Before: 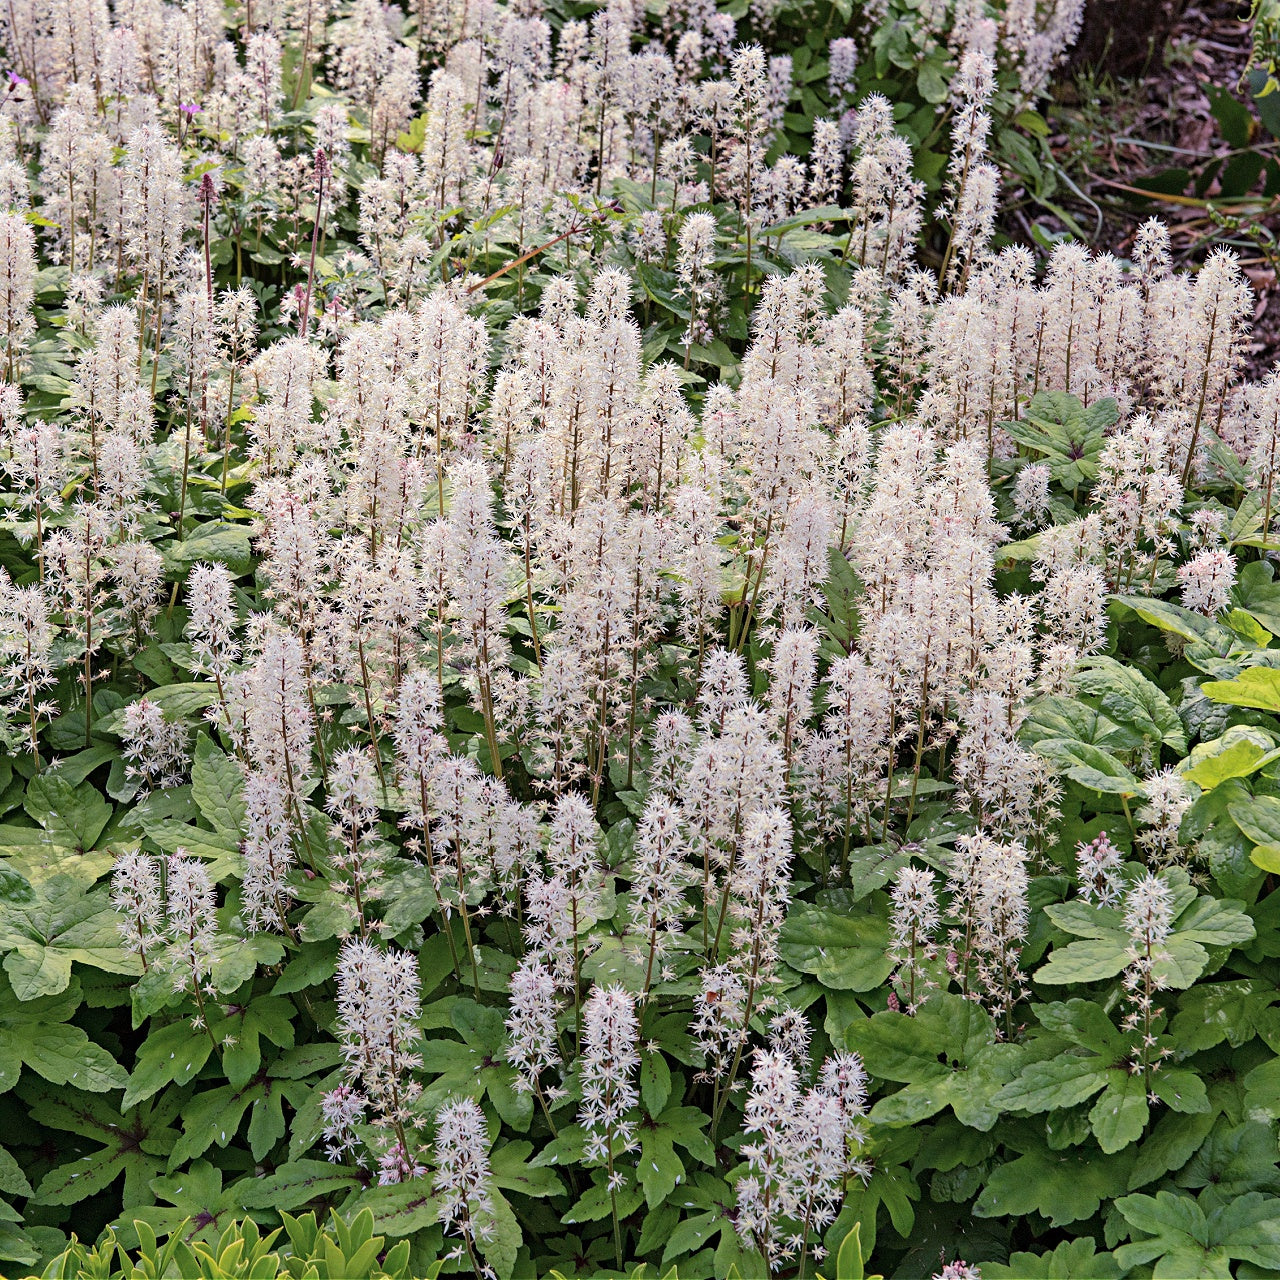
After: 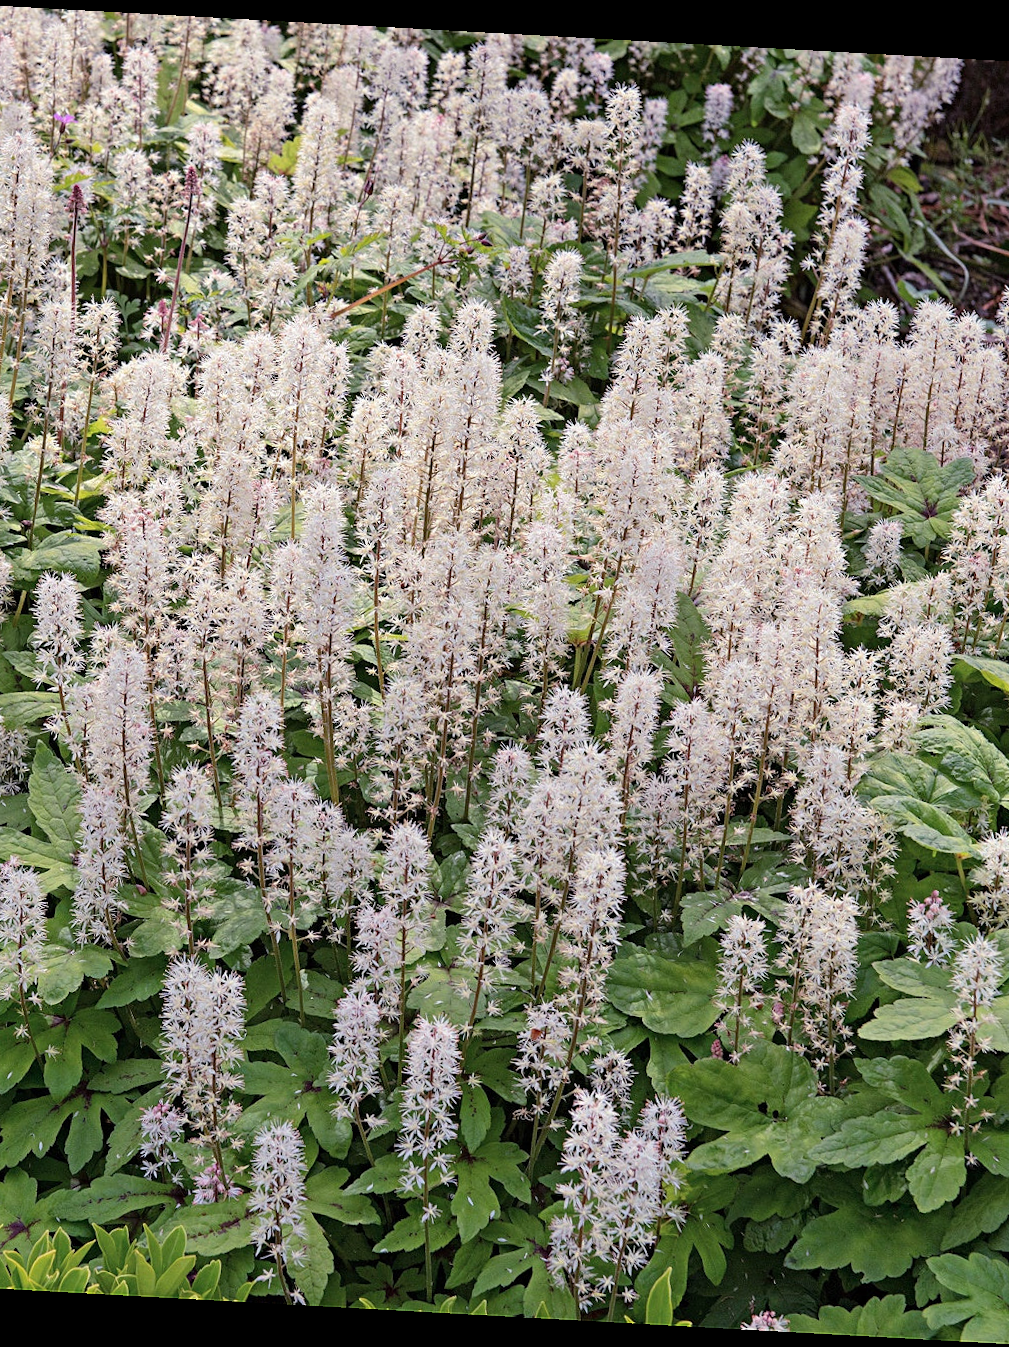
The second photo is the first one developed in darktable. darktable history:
crop and rotate: angle -3.15°, left 14.17%, top 0.022%, right 10.973%, bottom 0.044%
